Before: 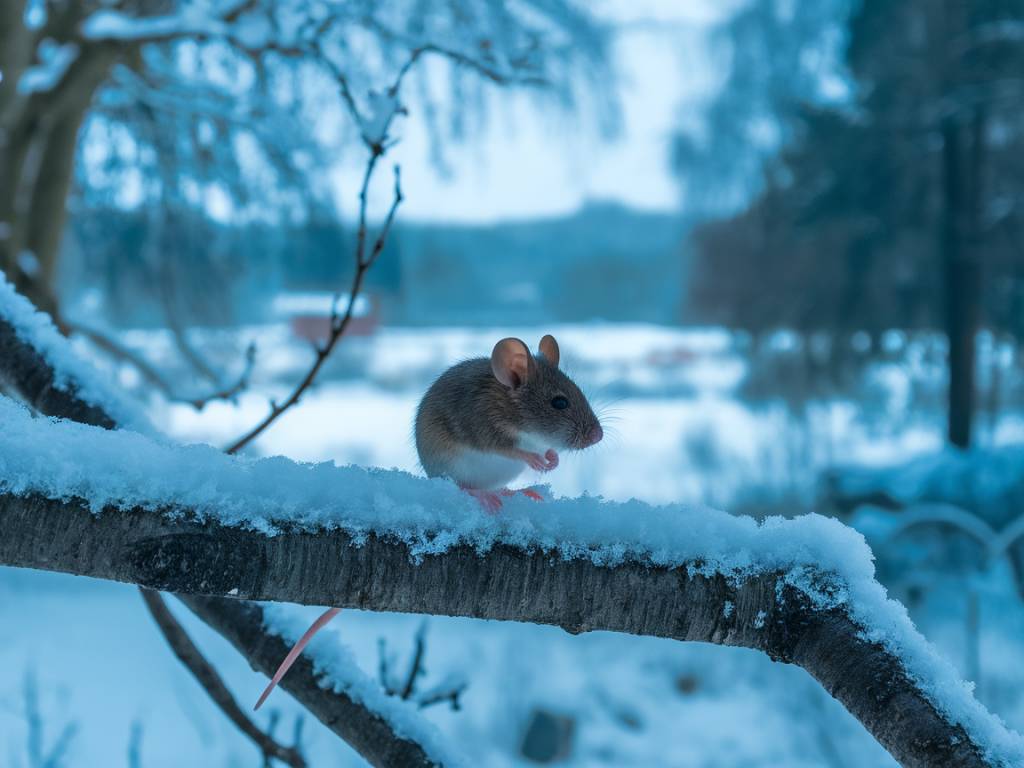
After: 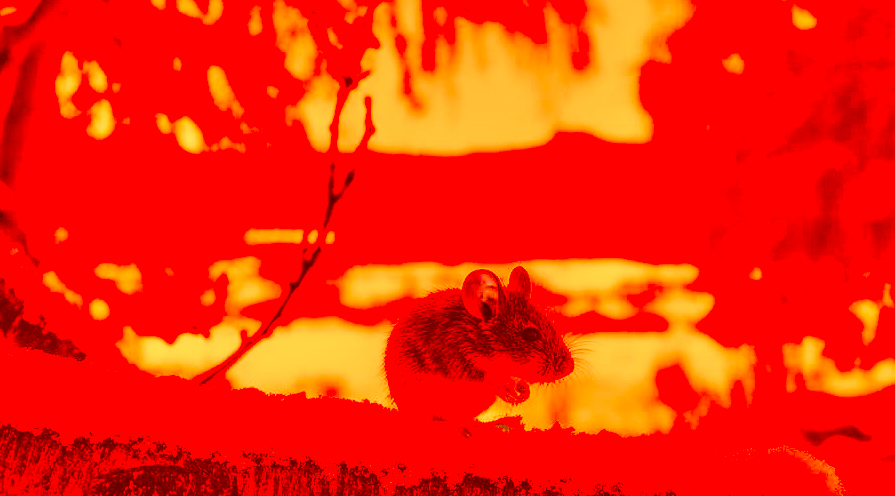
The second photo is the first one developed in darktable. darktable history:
crop: left 2.928%, top 8.866%, right 9.66%, bottom 26.505%
color correction: highlights a* -39, highlights b* -39.86, shadows a* -39.73, shadows b* -39.22, saturation -2.96
base curve: curves: ch0 [(0, 0) (0.008, 0.007) (0.022, 0.029) (0.048, 0.089) (0.092, 0.197) (0.191, 0.399) (0.275, 0.534) (0.357, 0.65) (0.477, 0.78) (0.542, 0.833) (0.799, 0.973) (1, 1)], preserve colors none
velvia: on, module defaults
local contrast: detail 204%
